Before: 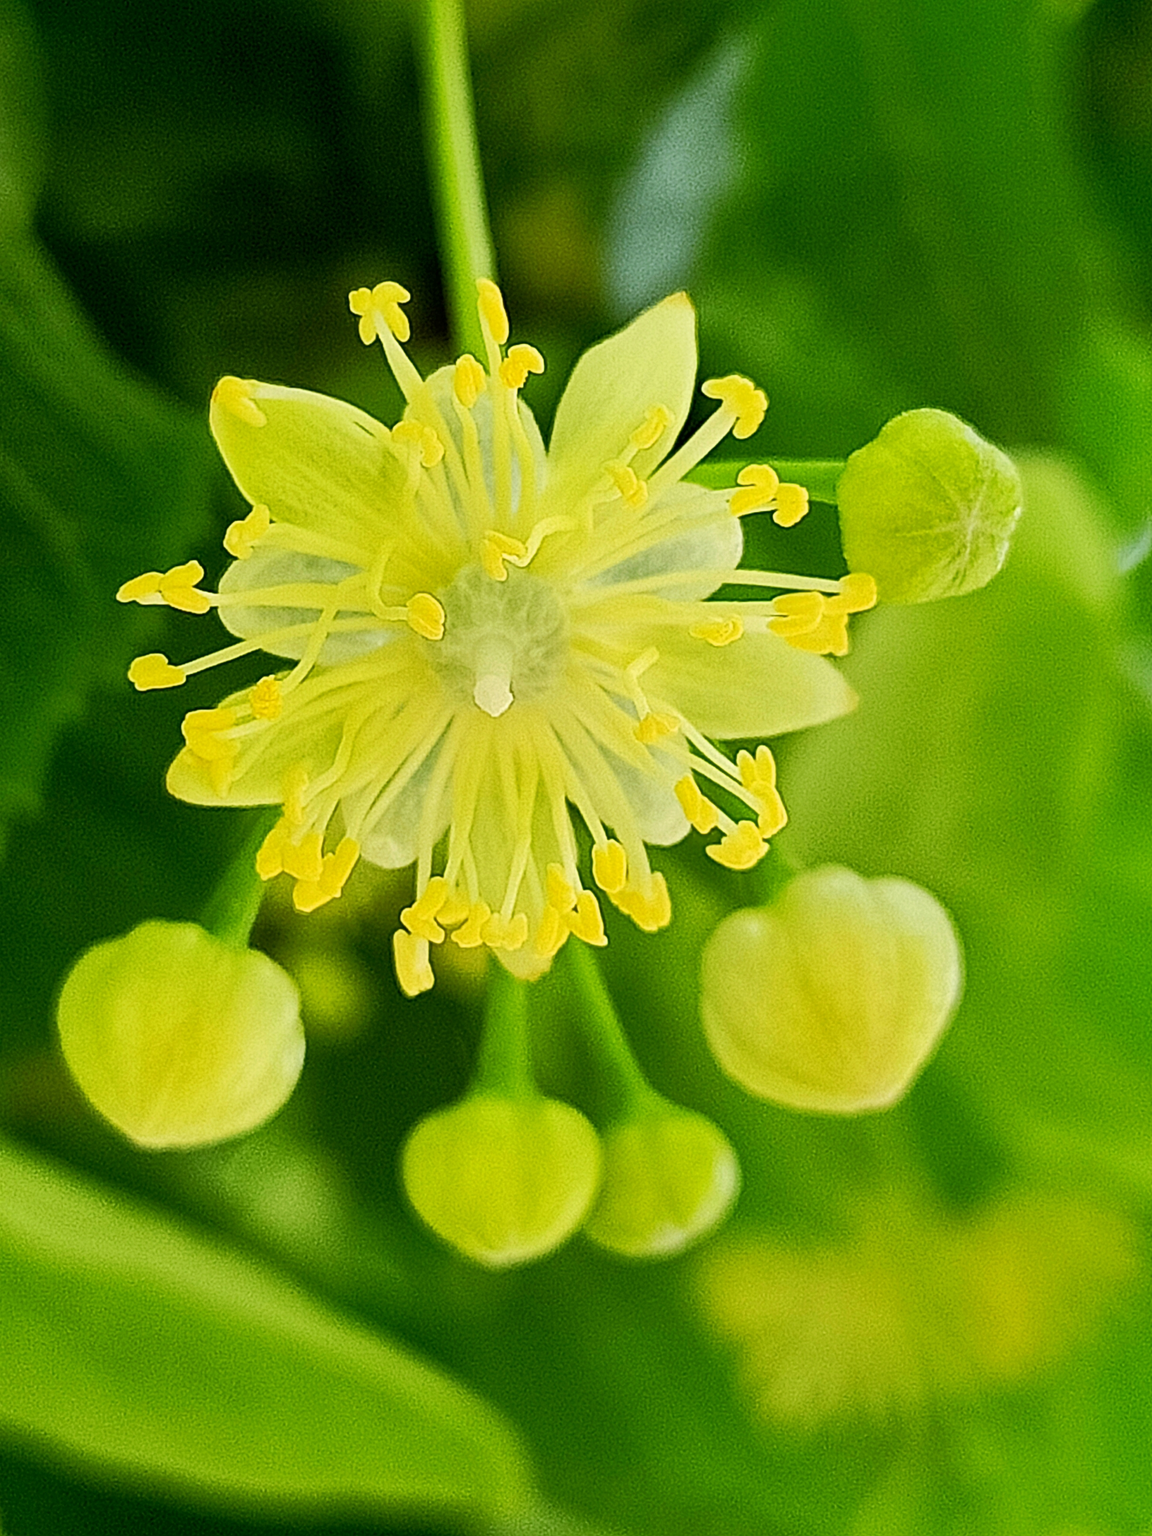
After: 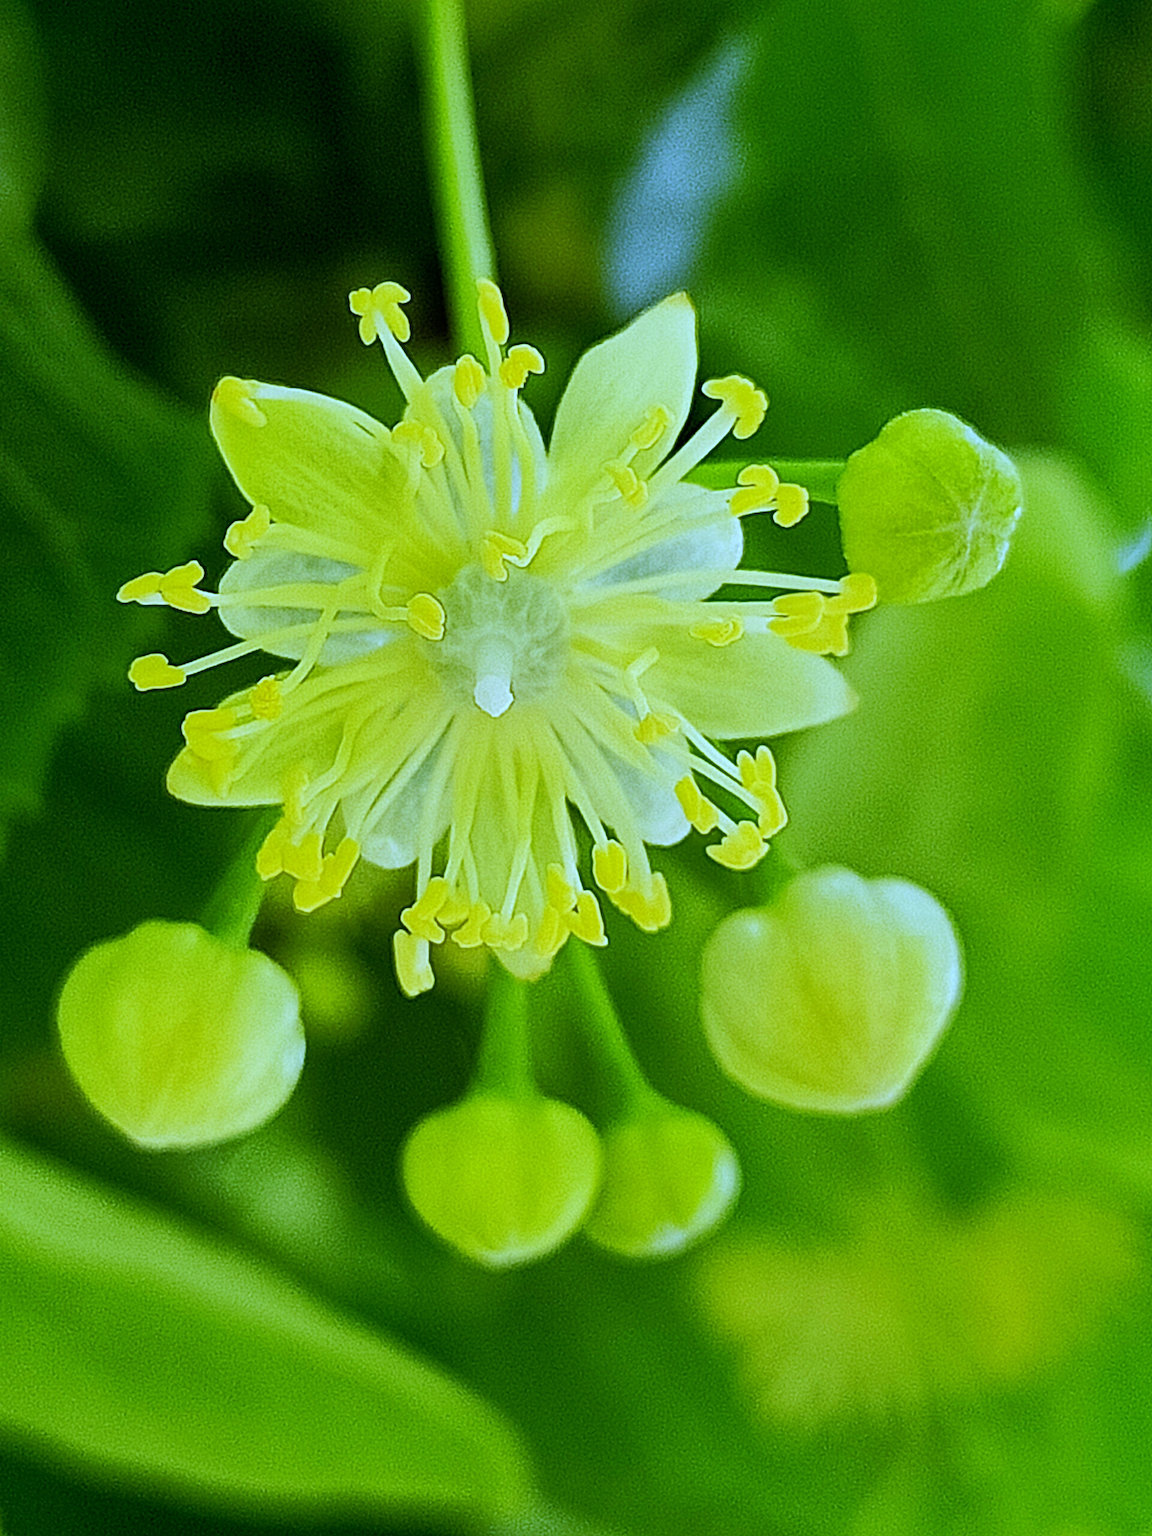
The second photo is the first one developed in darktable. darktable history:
white balance: red 0.766, blue 1.537
tone equalizer: on, module defaults
